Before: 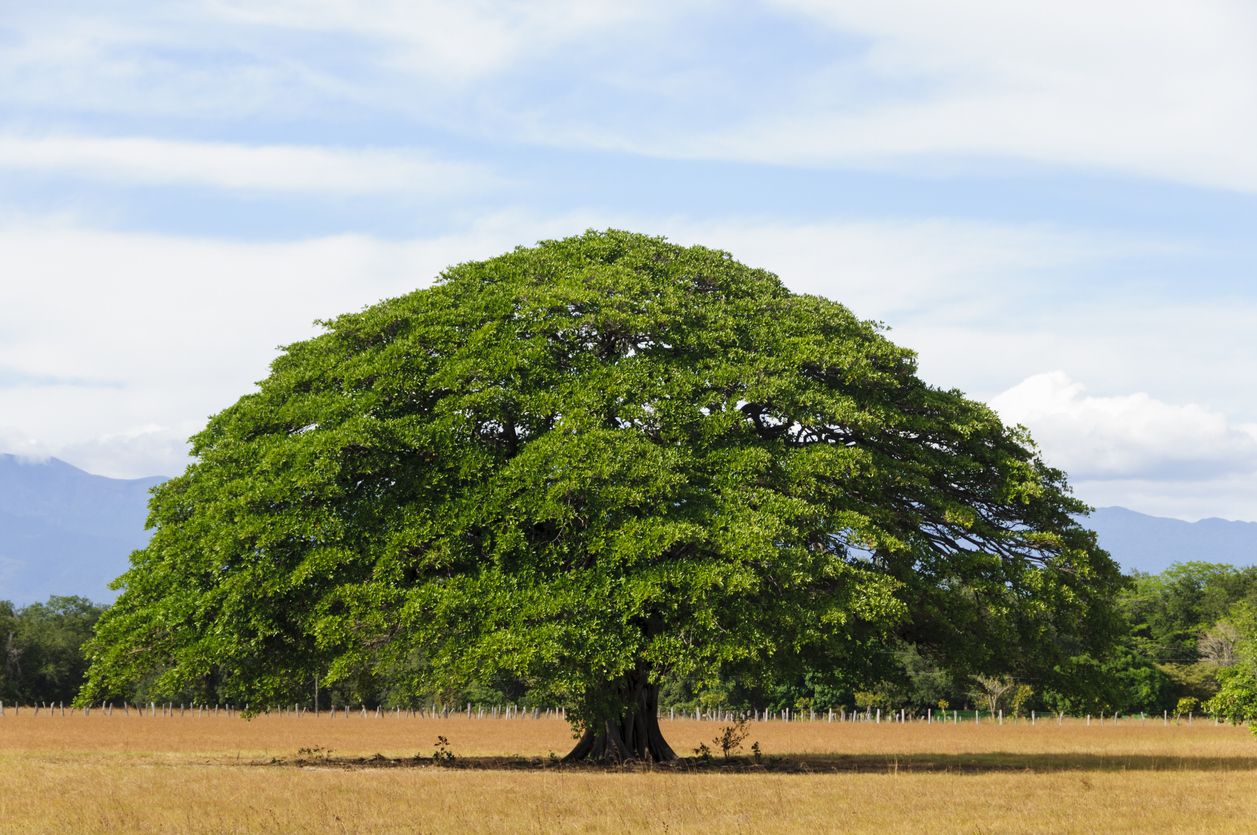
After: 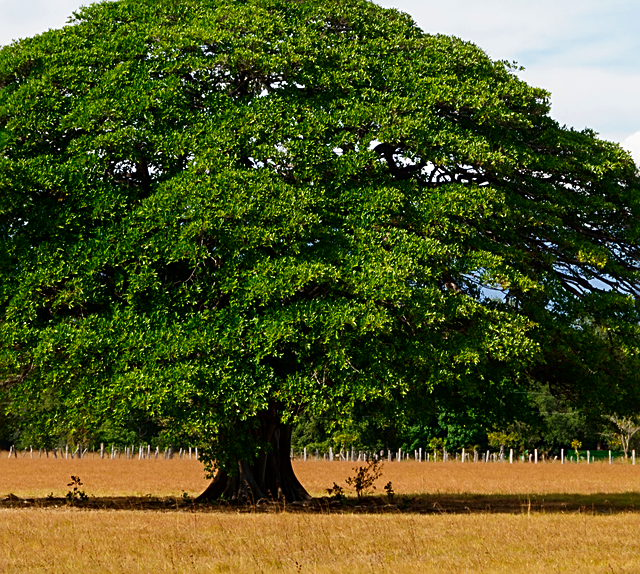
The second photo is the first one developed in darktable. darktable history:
crop and rotate: left 29.237%, top 31.152%, right 19.807%
contrast brightness saturation: contrast 0.07, brightness -0.14, saturation 0.11
sharpen: on, module defaults
